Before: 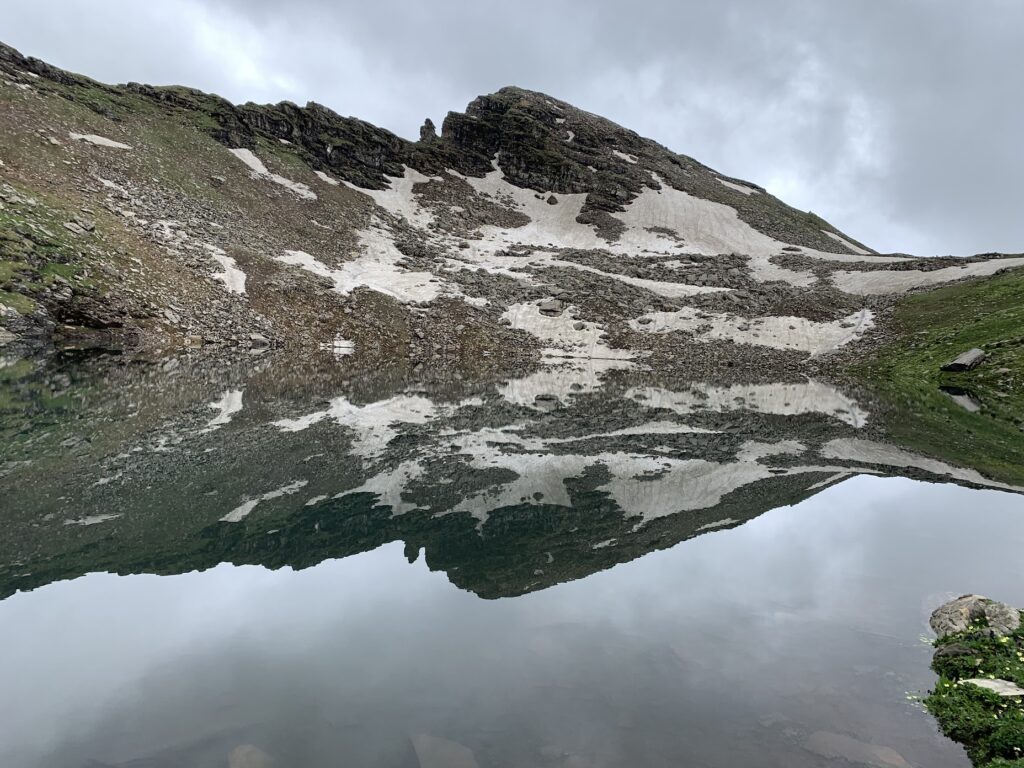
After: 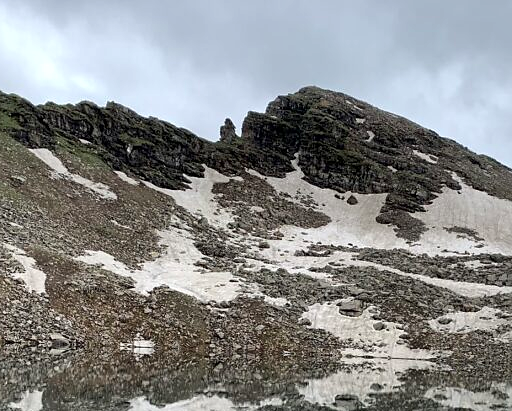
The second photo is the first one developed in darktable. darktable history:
sharpen: radius 1, threshold 1
local contrast: mode bilateral grid, contrast 20, coarseness 50, detail 150%, midtone range 0.2
crop: left 19.556%, right 30.401%, bottom 46.458%
